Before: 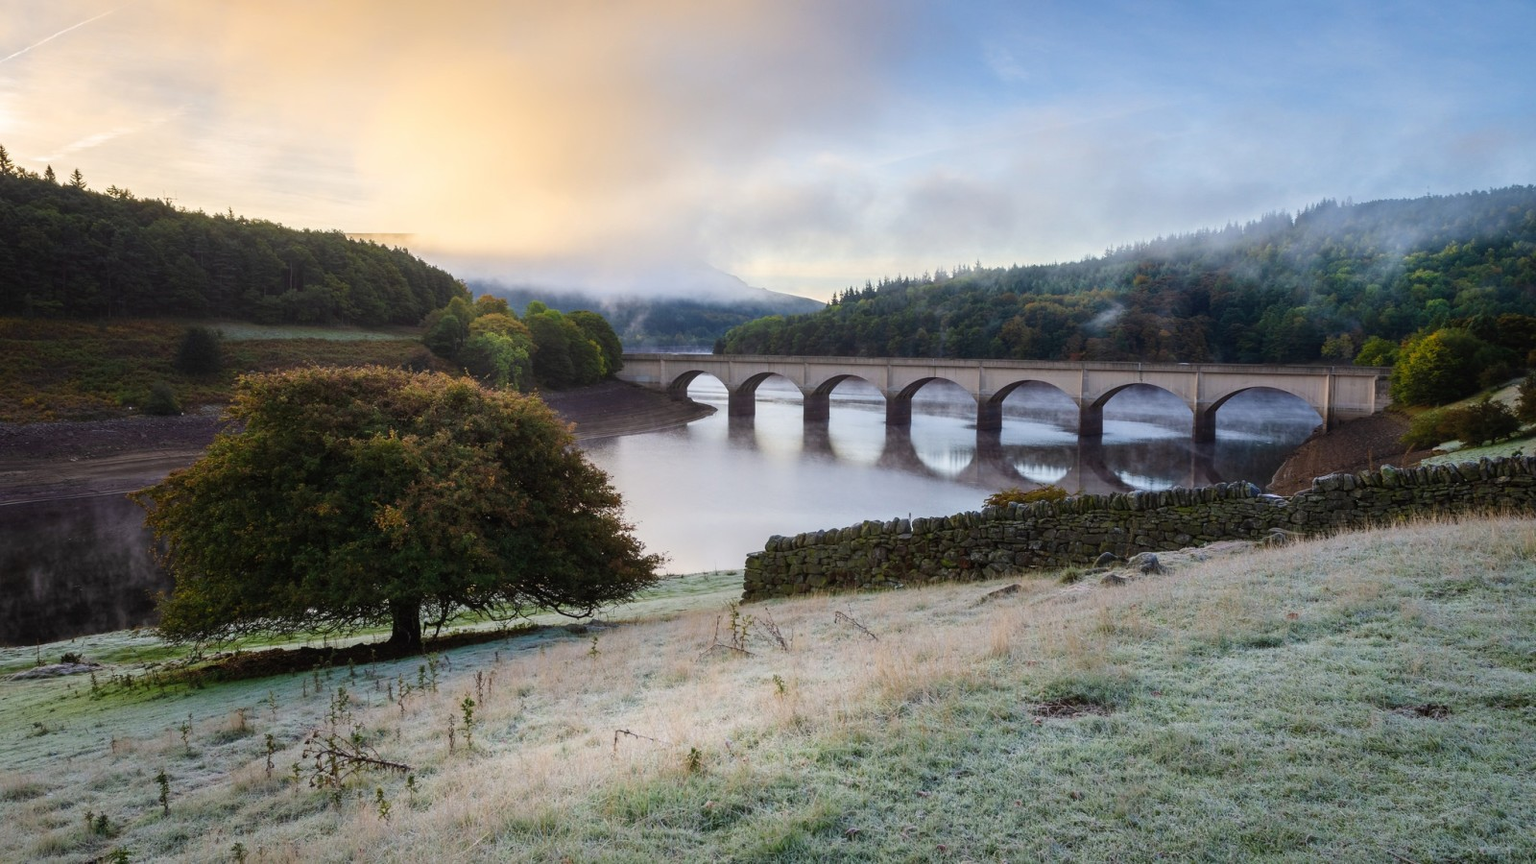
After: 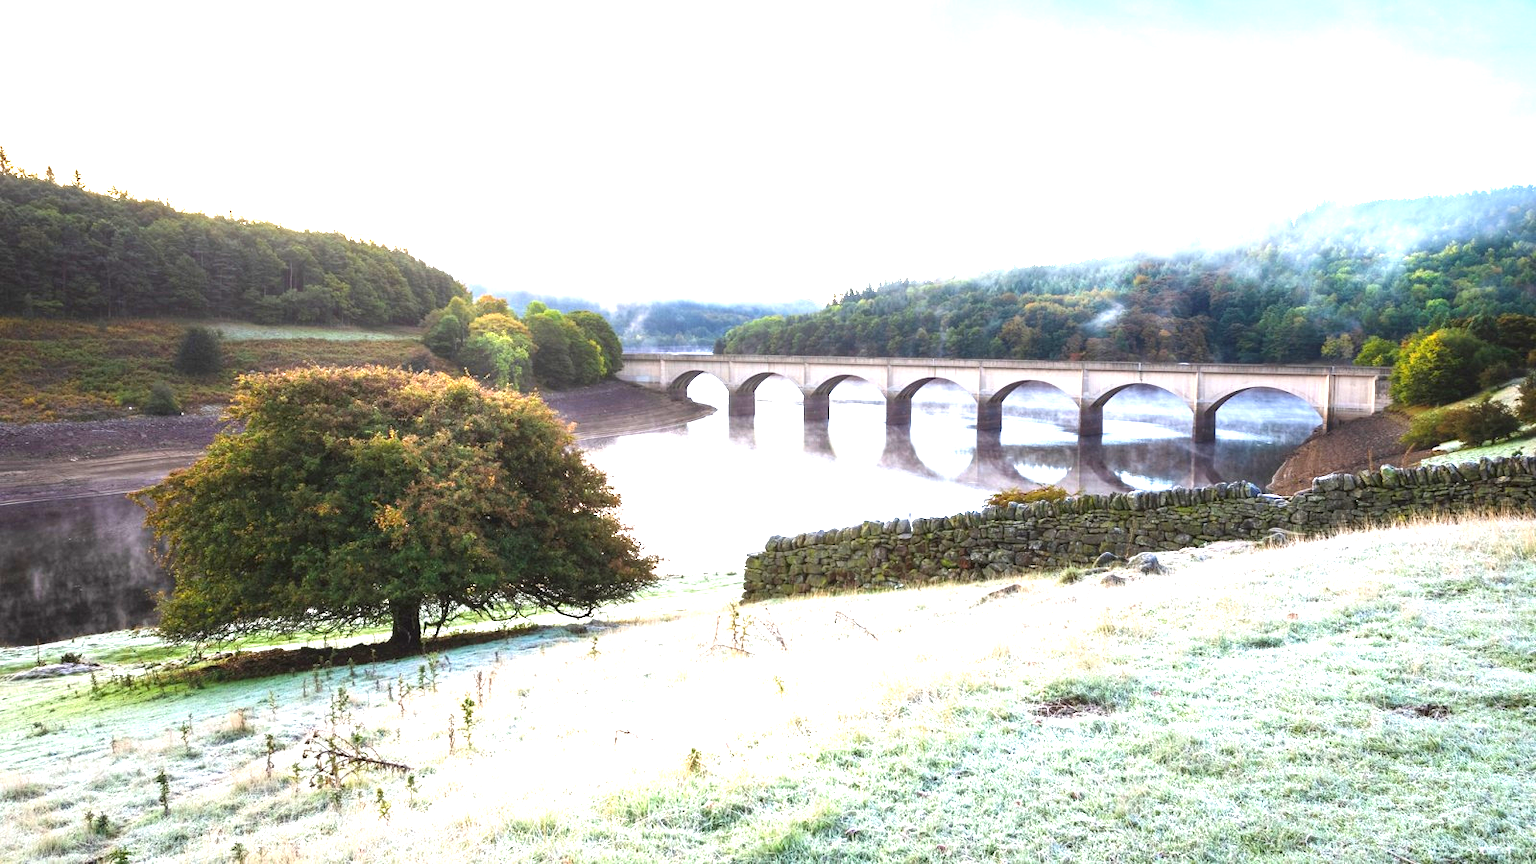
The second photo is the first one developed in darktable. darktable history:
exposure: black level correction 0, exposure 2.109 EV, compensate highlight preservation false
